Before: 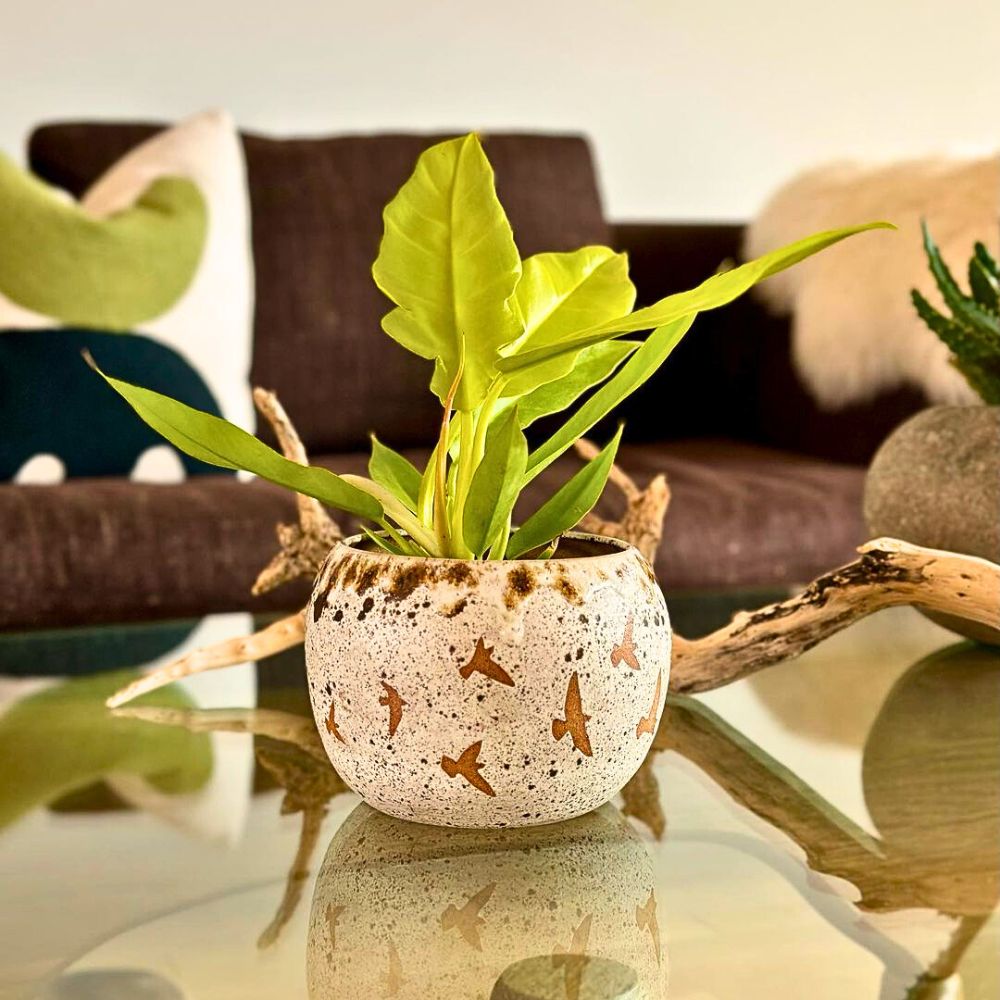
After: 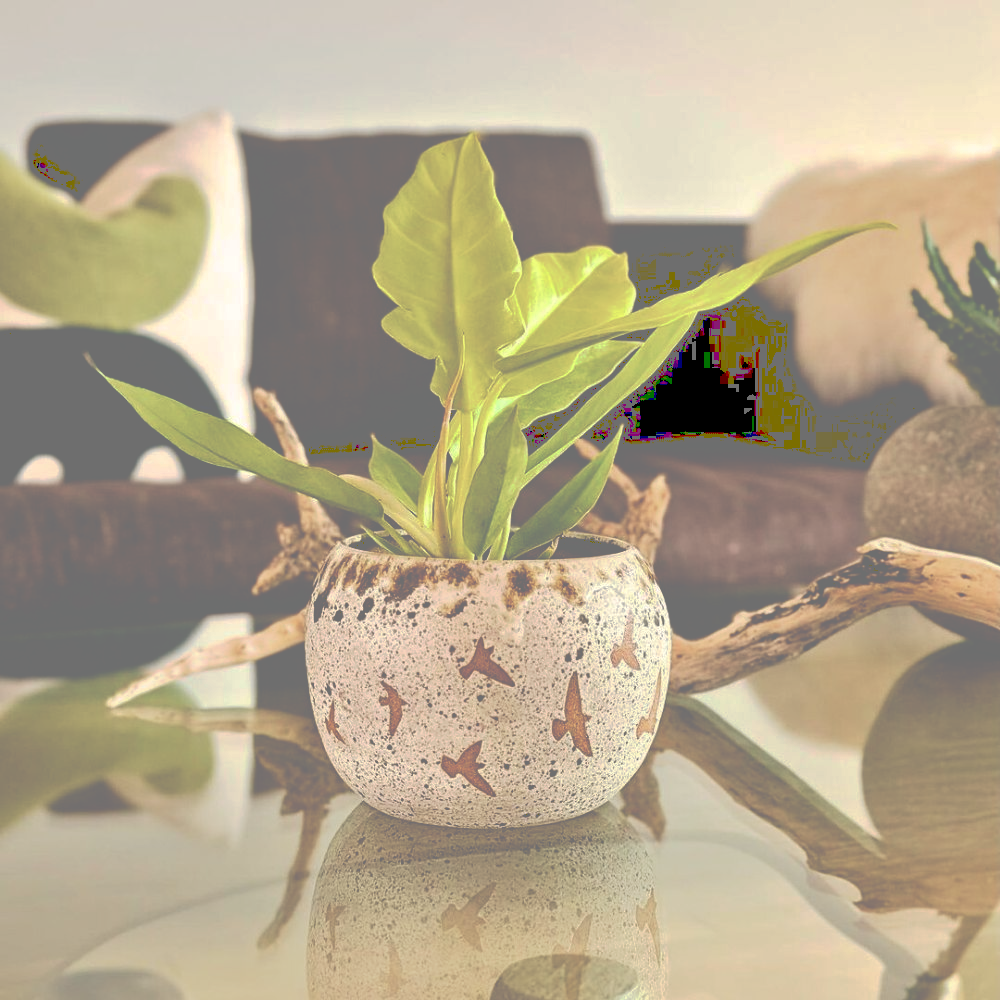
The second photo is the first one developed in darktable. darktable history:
tone curve: curves: ch0 [(0, 0) (0.003, 0.464) (0.011, 0.464) (0.025, 0.464) (0.044, 0.464) (0.069, 0.464) (0.1, 0.463) (0.136, 0.463) (0.177, 0.464) (0.224, 0.469) (0.277, 0.482) (0.335, 0.501) (0.399, 0.53) (0.468, 0.567) (0.543, 0.61) (0.623, 0.663) (0.709, 0.718) (0.801, 0.779) (0.898, 0.842) (1, 1)], preserve colors none
exposure: exposure 0.014 EV, compensate highlight preservation false
levels: white 99.89%
